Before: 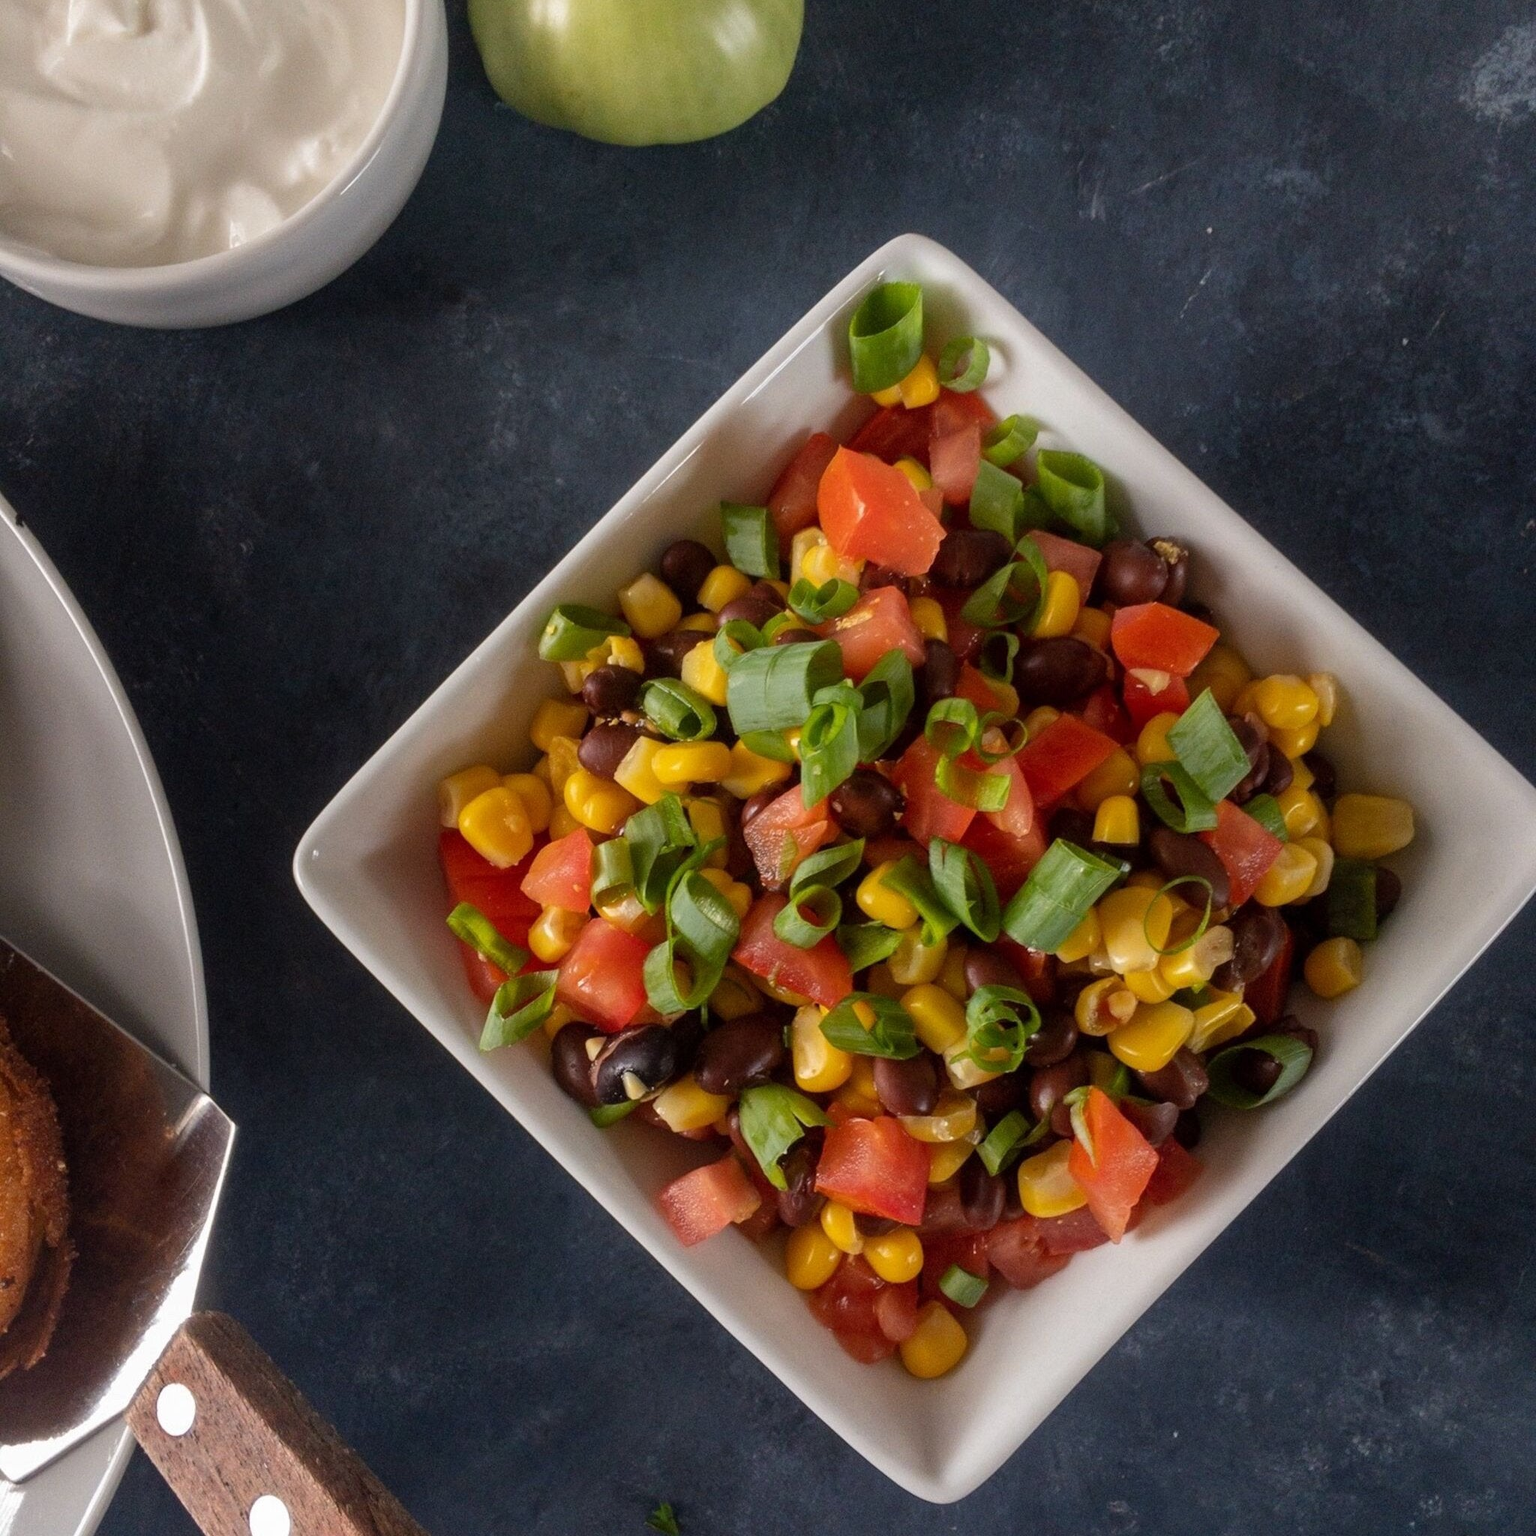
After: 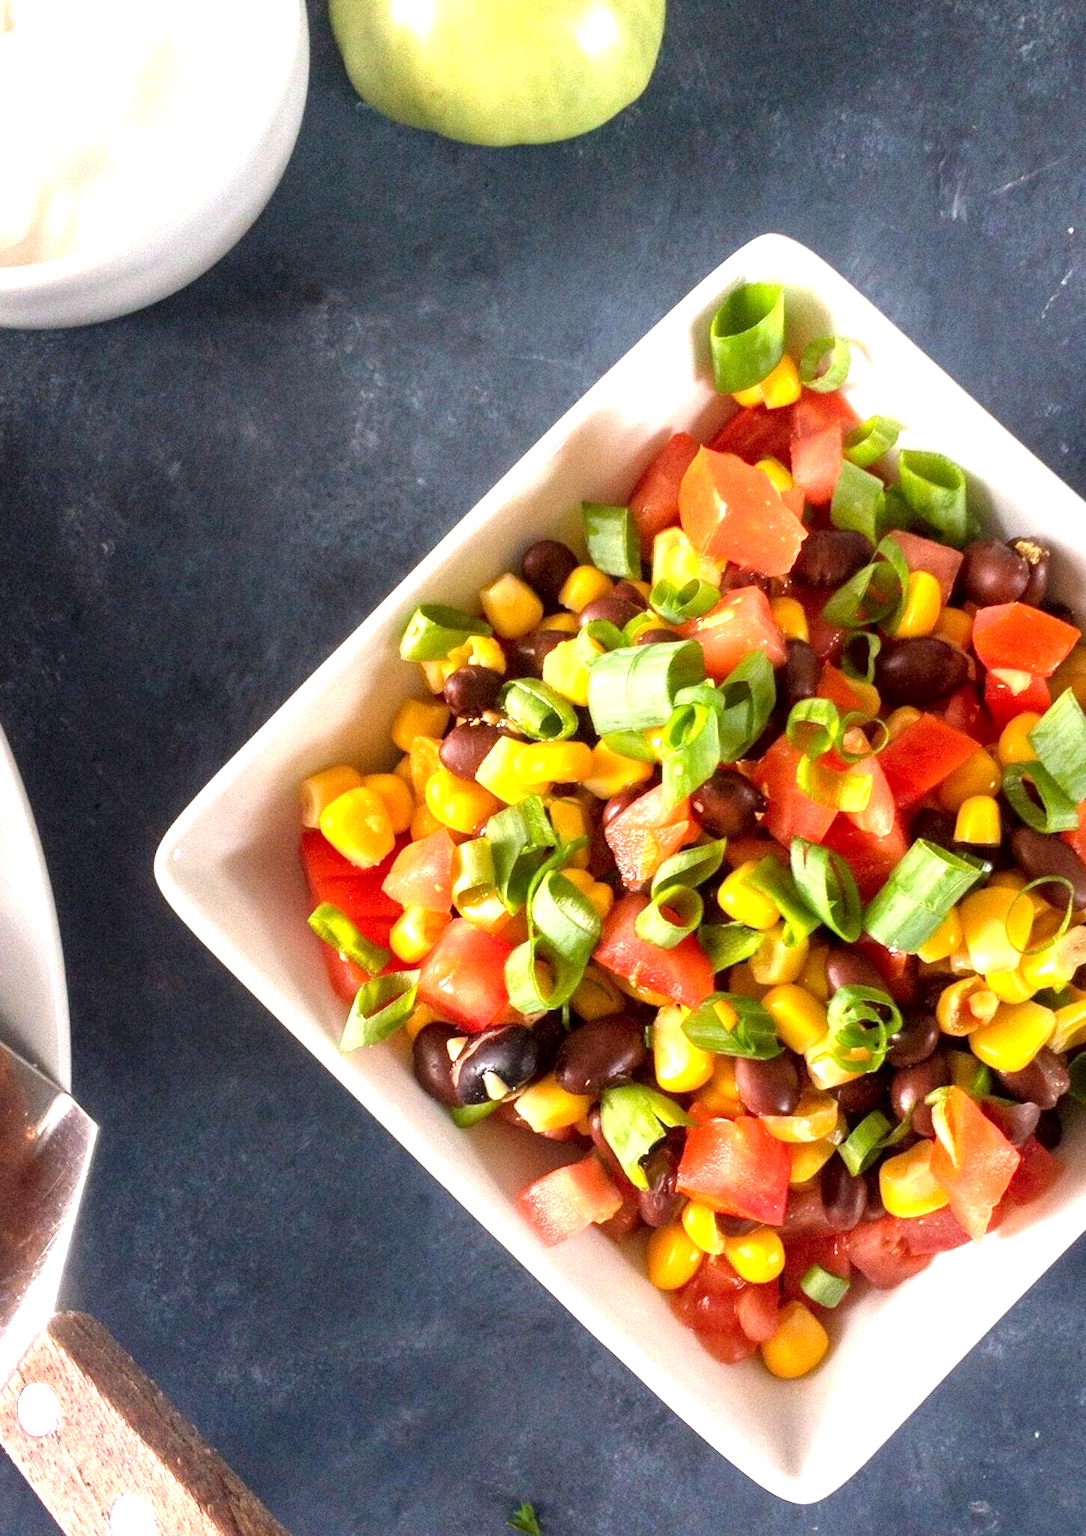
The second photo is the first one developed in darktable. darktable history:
crop and rotate: left 9.061%, right 20.142%
exposure: black level correction 0.001, exposure 1.84 EV, compensate highlight preservation false
